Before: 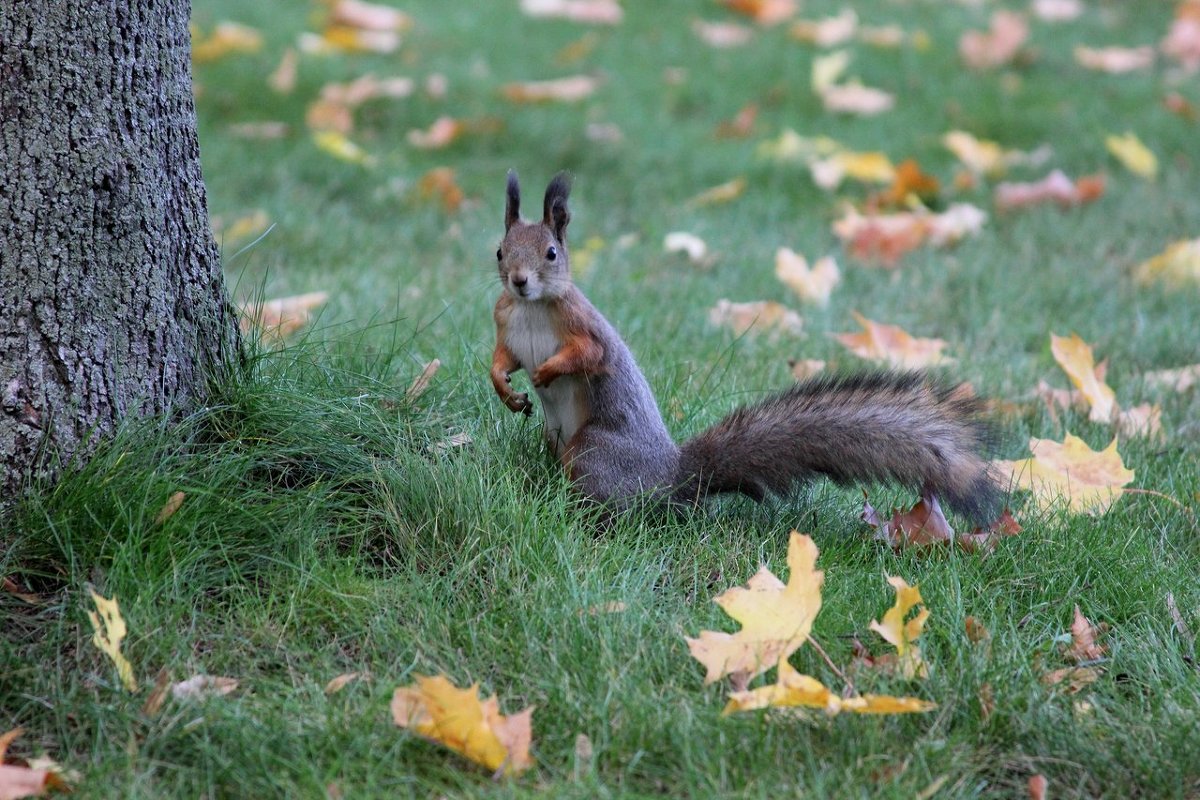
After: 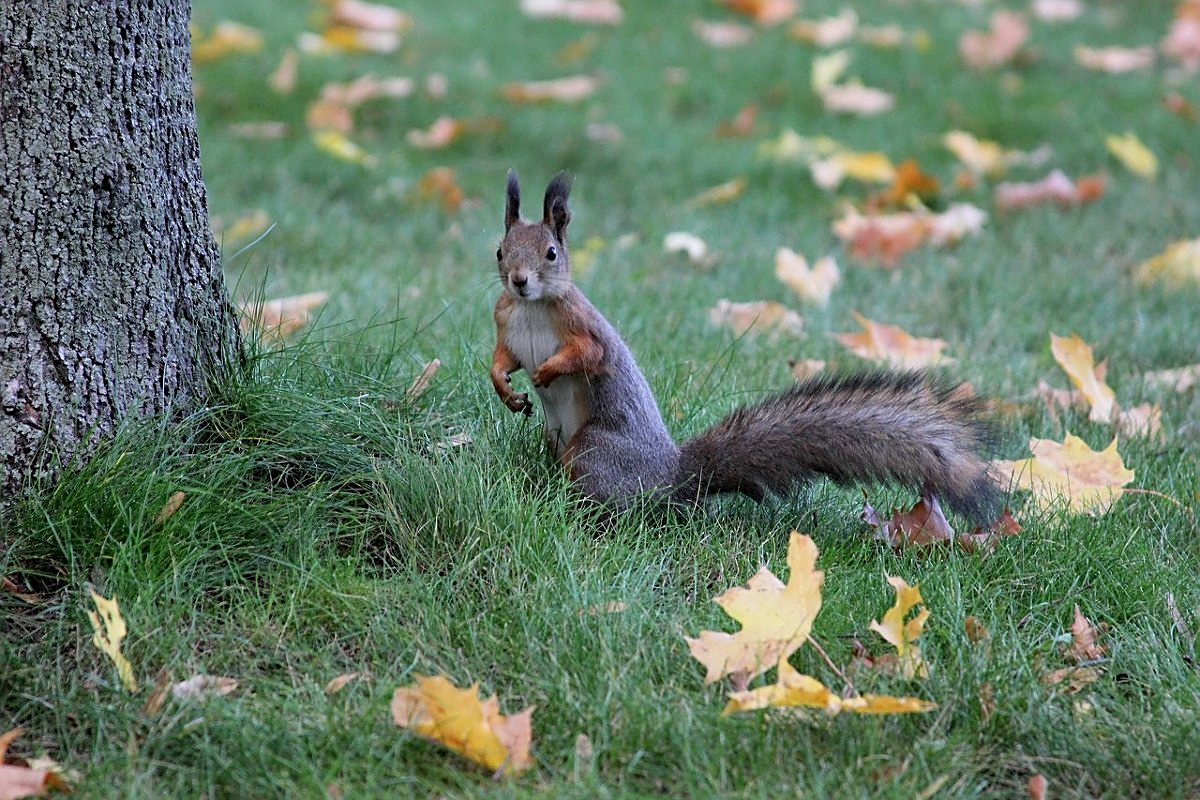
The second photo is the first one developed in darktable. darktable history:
shadows and highlights: shadows color adjustment 97.98%, highlights color adjustment 59.37%, low approximation 0.01, soften with gaussian
color correction: highlights a* -0.293, highlights b* -0.103
exposure: compensate exposure bias true, compensate highlight preservation false
sharpen: on, module defaults
